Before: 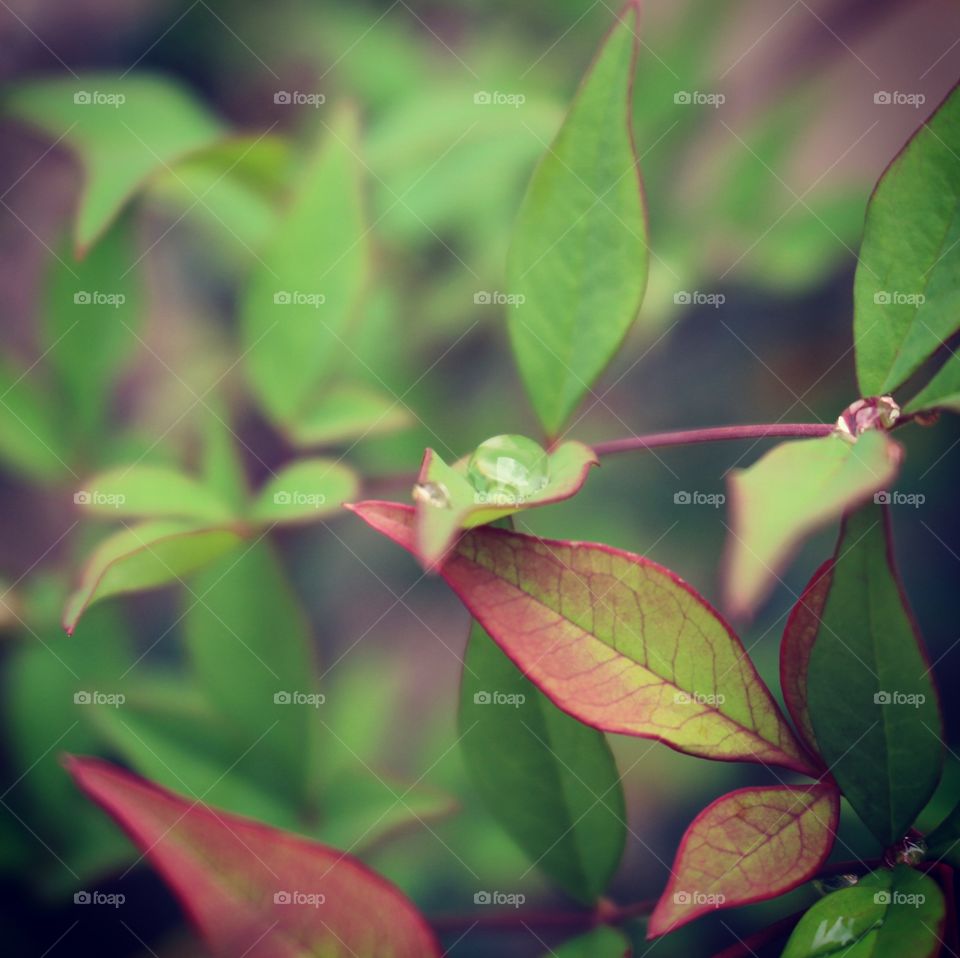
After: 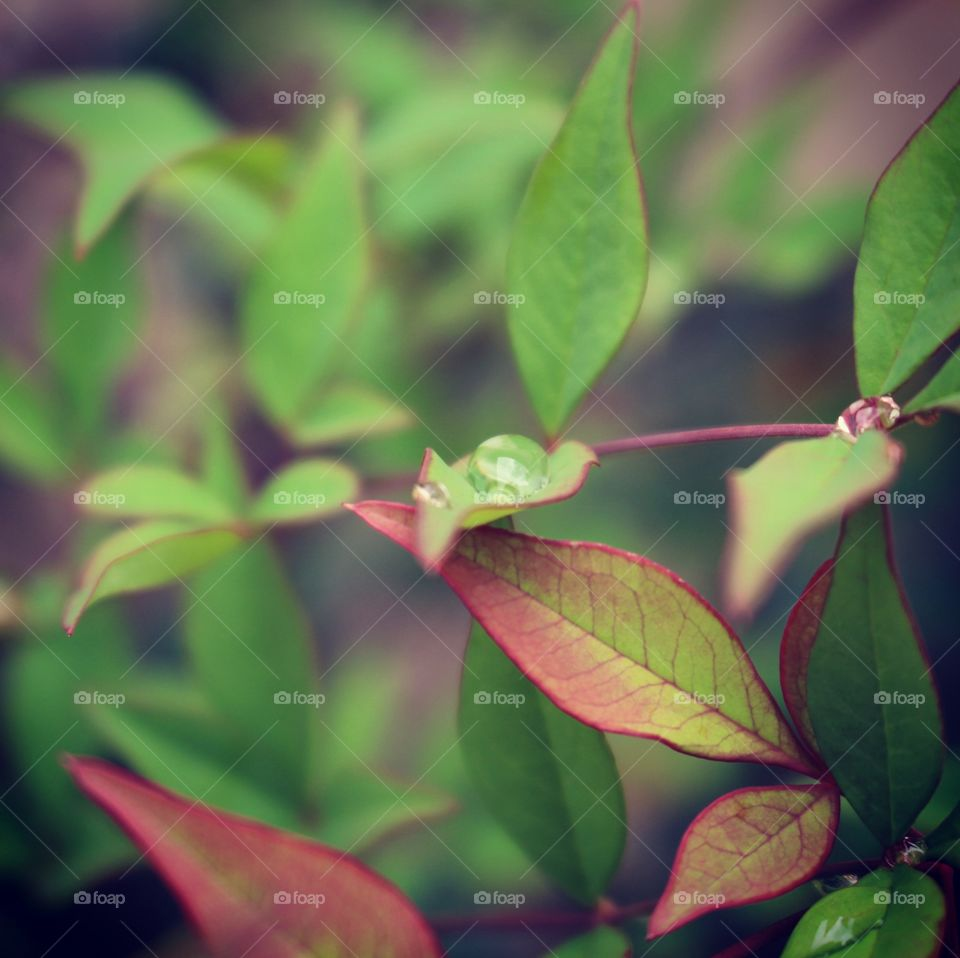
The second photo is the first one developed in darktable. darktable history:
shadows and highlights: shadows 19.73, highlights -84.82, soften with gaussian
